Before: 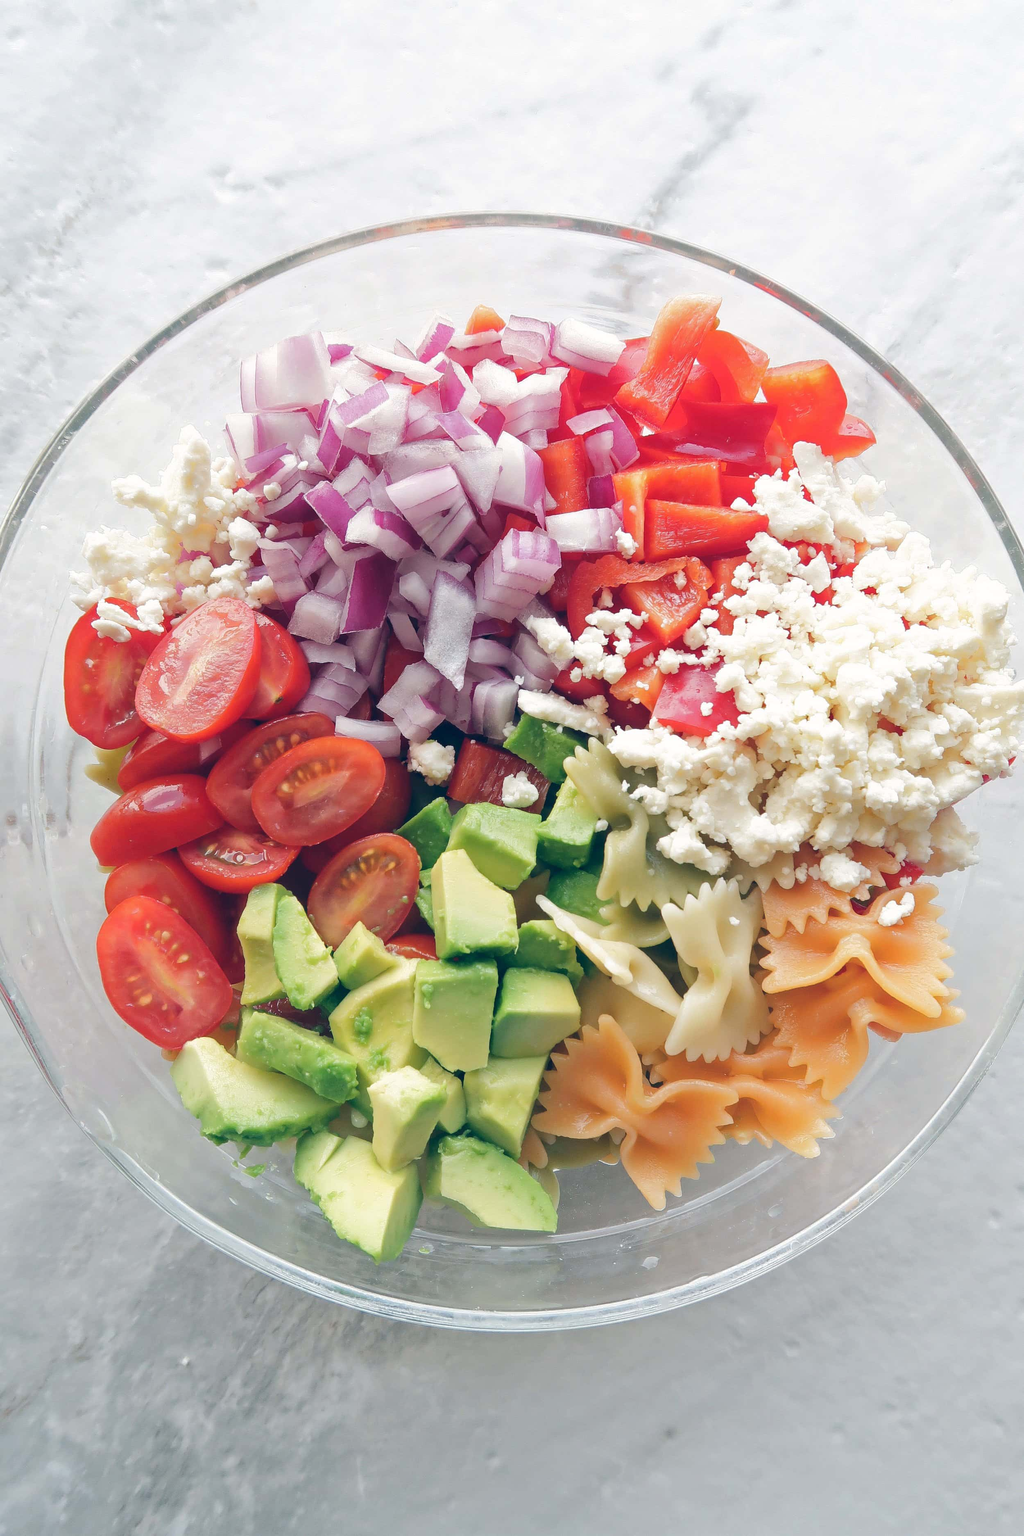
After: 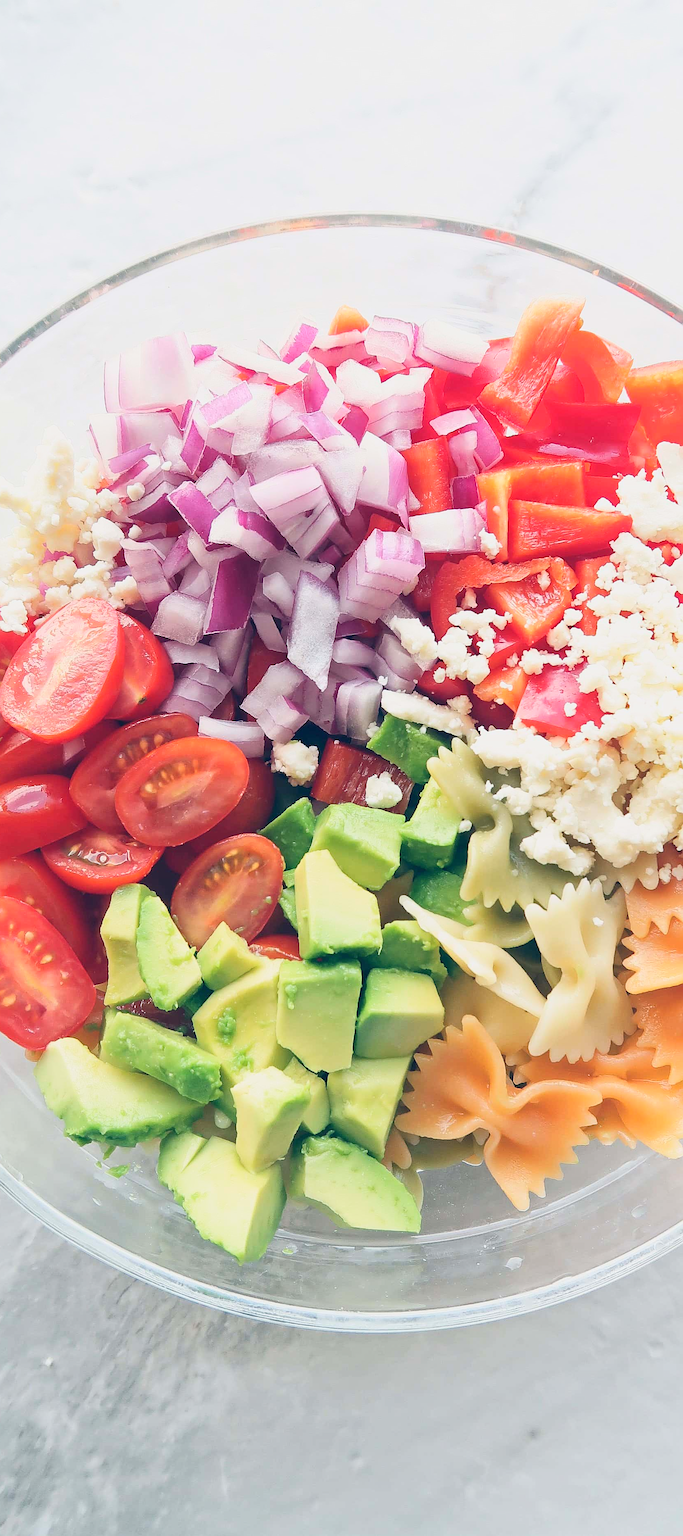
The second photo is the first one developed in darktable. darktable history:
crop and rotate: left 13.378%, right 19.902%
sharpen: on, module defaults
base curve: curves: ch0 [(0, 0) (0.088, 0.125) (0.176, 0.251) (0.354, 0.501) (0.613, 0.749) (1, 0.877)]
